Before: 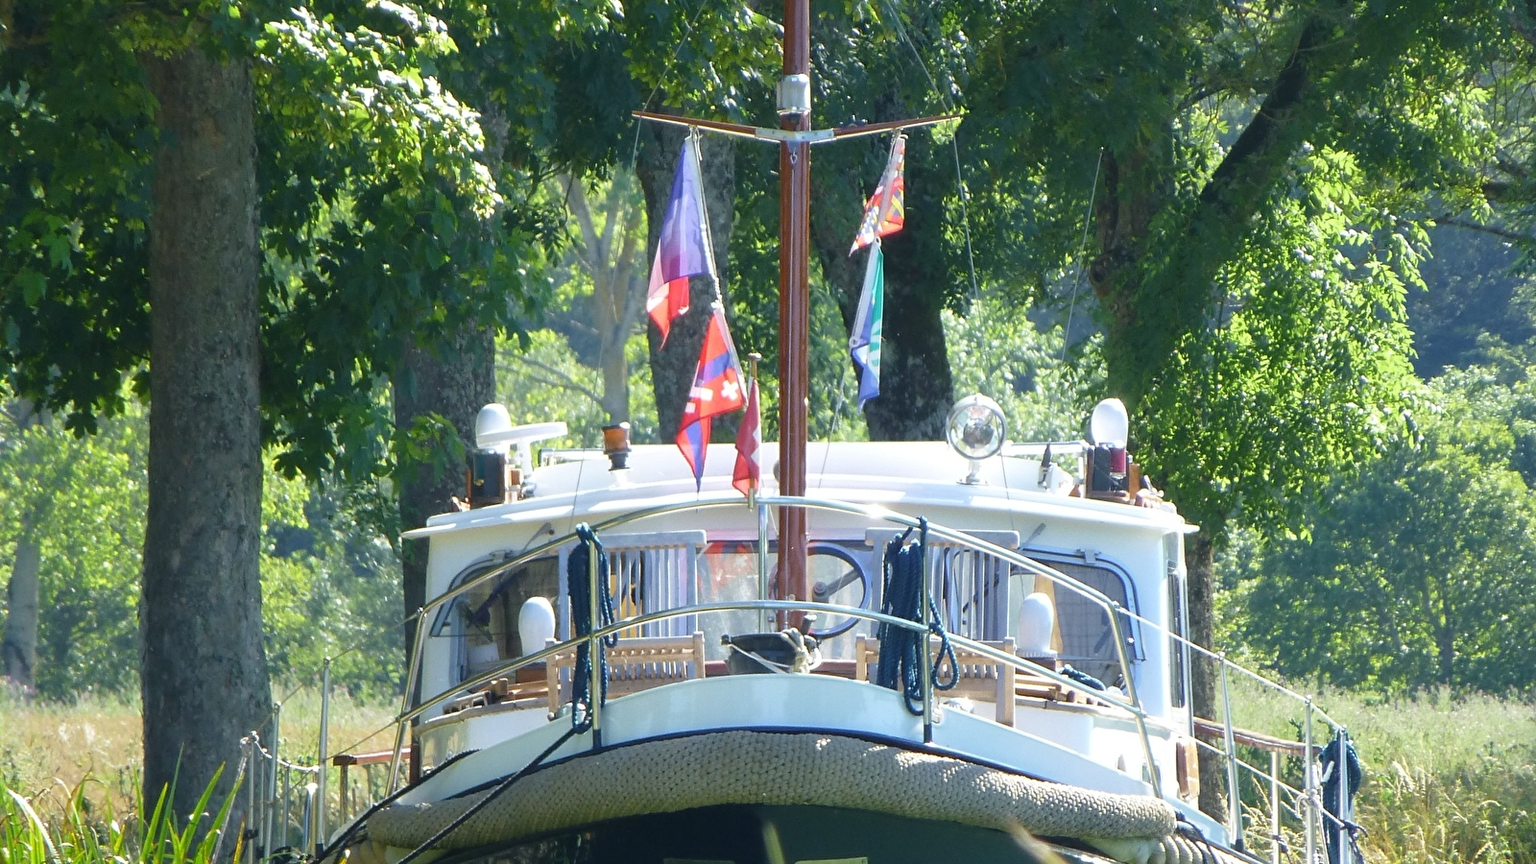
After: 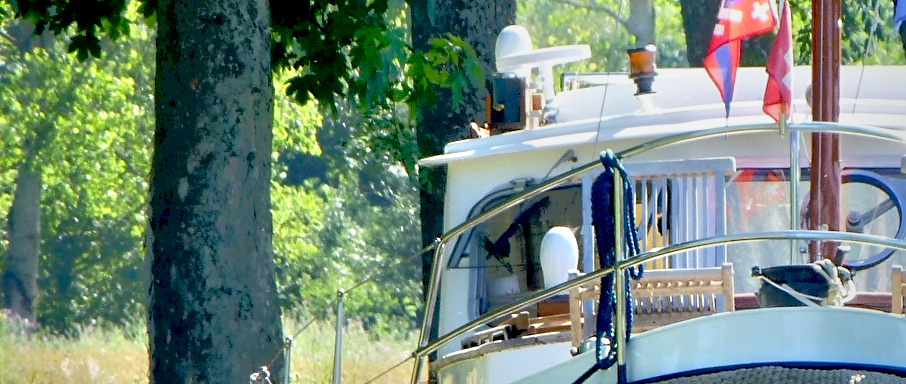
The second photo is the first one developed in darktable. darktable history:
crop: top 43.985%, right 43.338%, bottom 13.317%
vignetting: fall-off radius 61.01%, saturation 0.369
exposure: black level correction 0.031, exposure 0.316 EV, compensate exposure bias true, compensate highlight preservation false
tone equalizer: -7 EV -0.618 EV, -6 EV 1.04 EV, -5 EV -0.454 EV, -4 EV 0.449 EV, -3 EV 0.415 EV, -2 EV 0.13 EV, -1 EV -0.137 EV, +0 EV -0.414 EV
